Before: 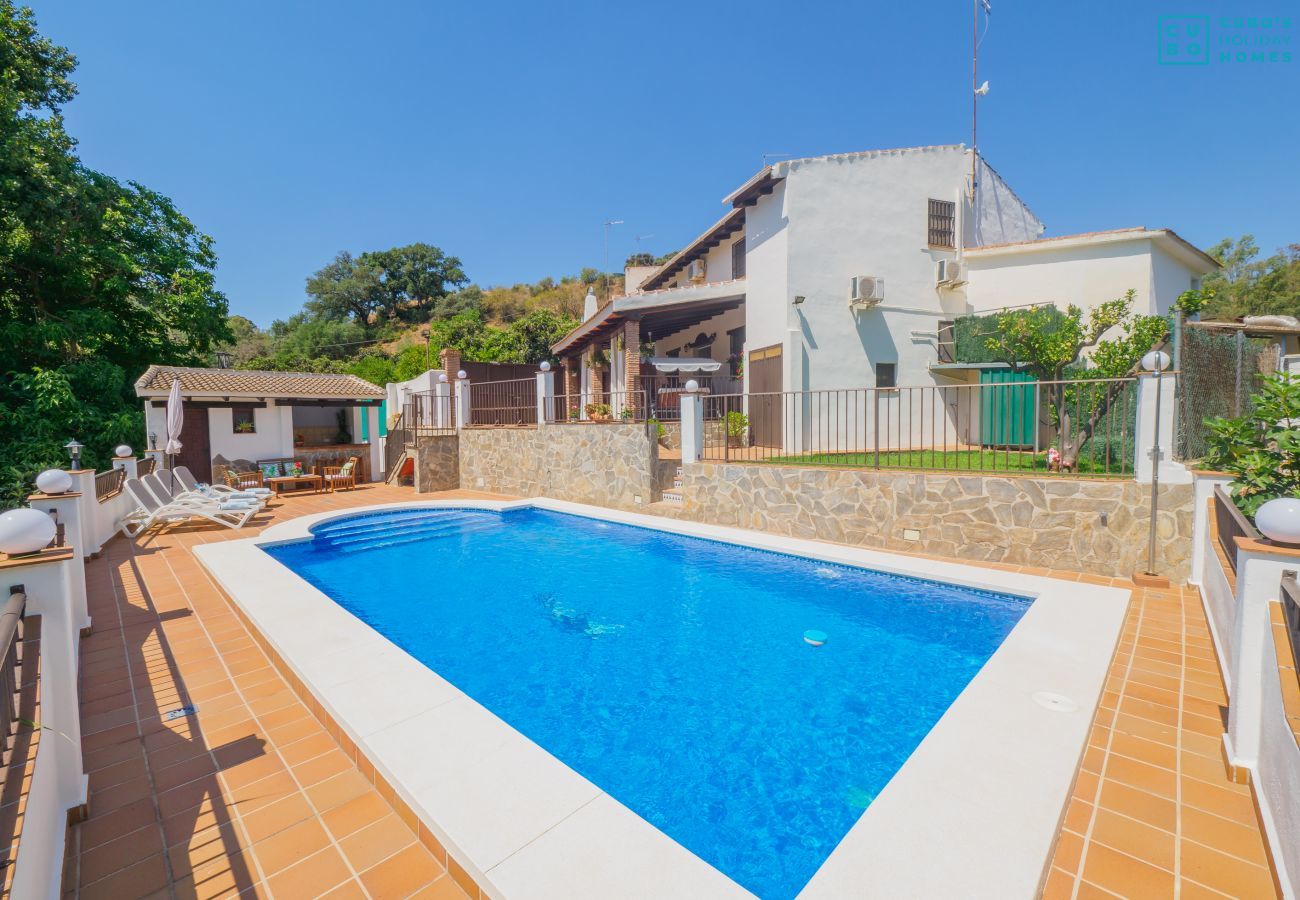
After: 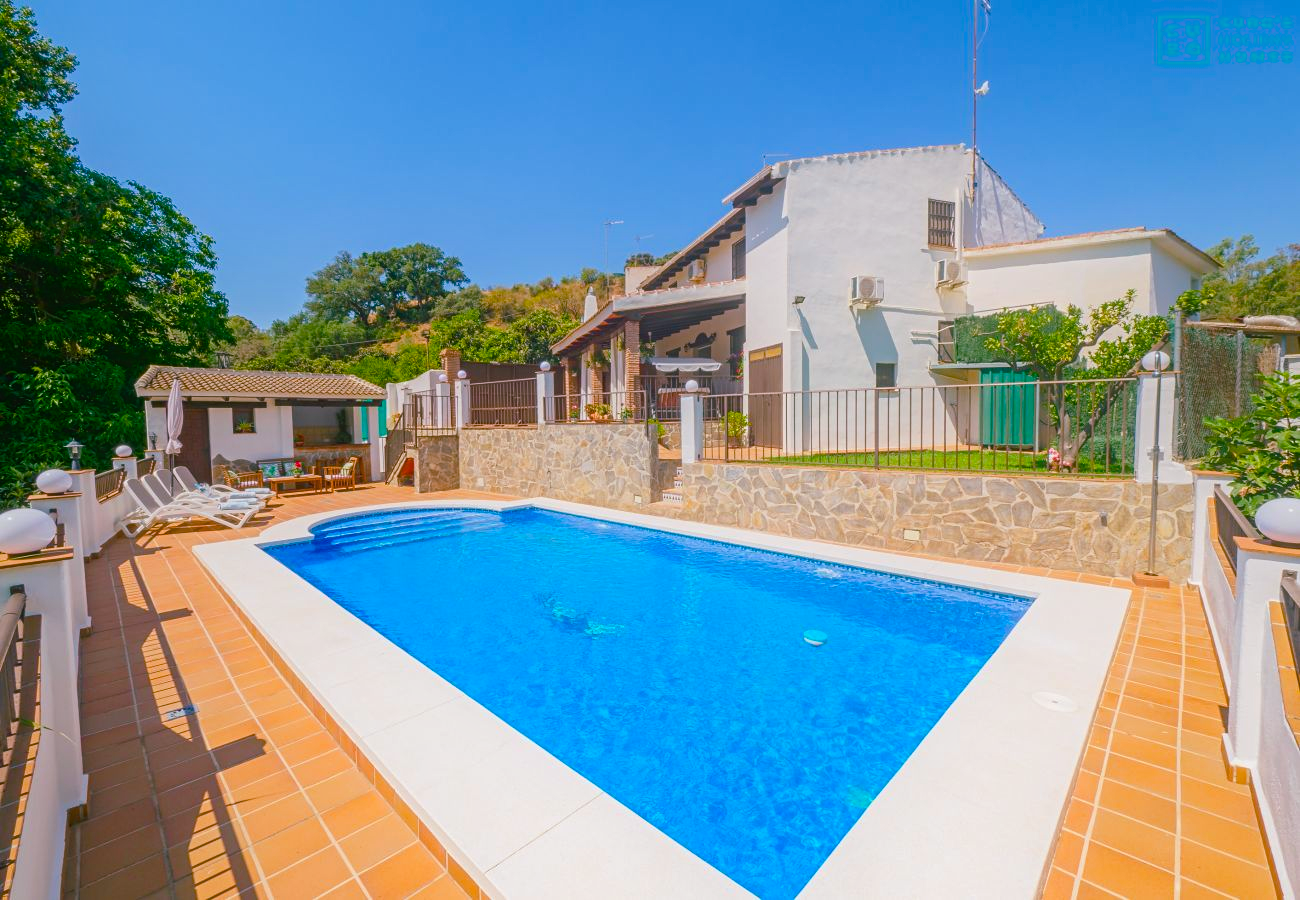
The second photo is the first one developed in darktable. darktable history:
contrast equalizer: octaves 7, y [[0.439, 0.44, 0.442, 0.457, 0.493, 0.498], [0.5 ×6], [0.5 ×6], [0 ×6], [0 ×6]]
color balance rgb: shadows lift › chroma 11.801%, shadows lift › hue 132.01°, power › luminance -7.905%, power › chroma 1.328%, power › hue 330.34°, highlights gain › luminance 14.561%, perceptual saturation grading › global saturation 20%, perceptual saturation grading › highlights -14.004%, perceptual saturation grading › shadows 49.929%, global vibrance 14.81%
